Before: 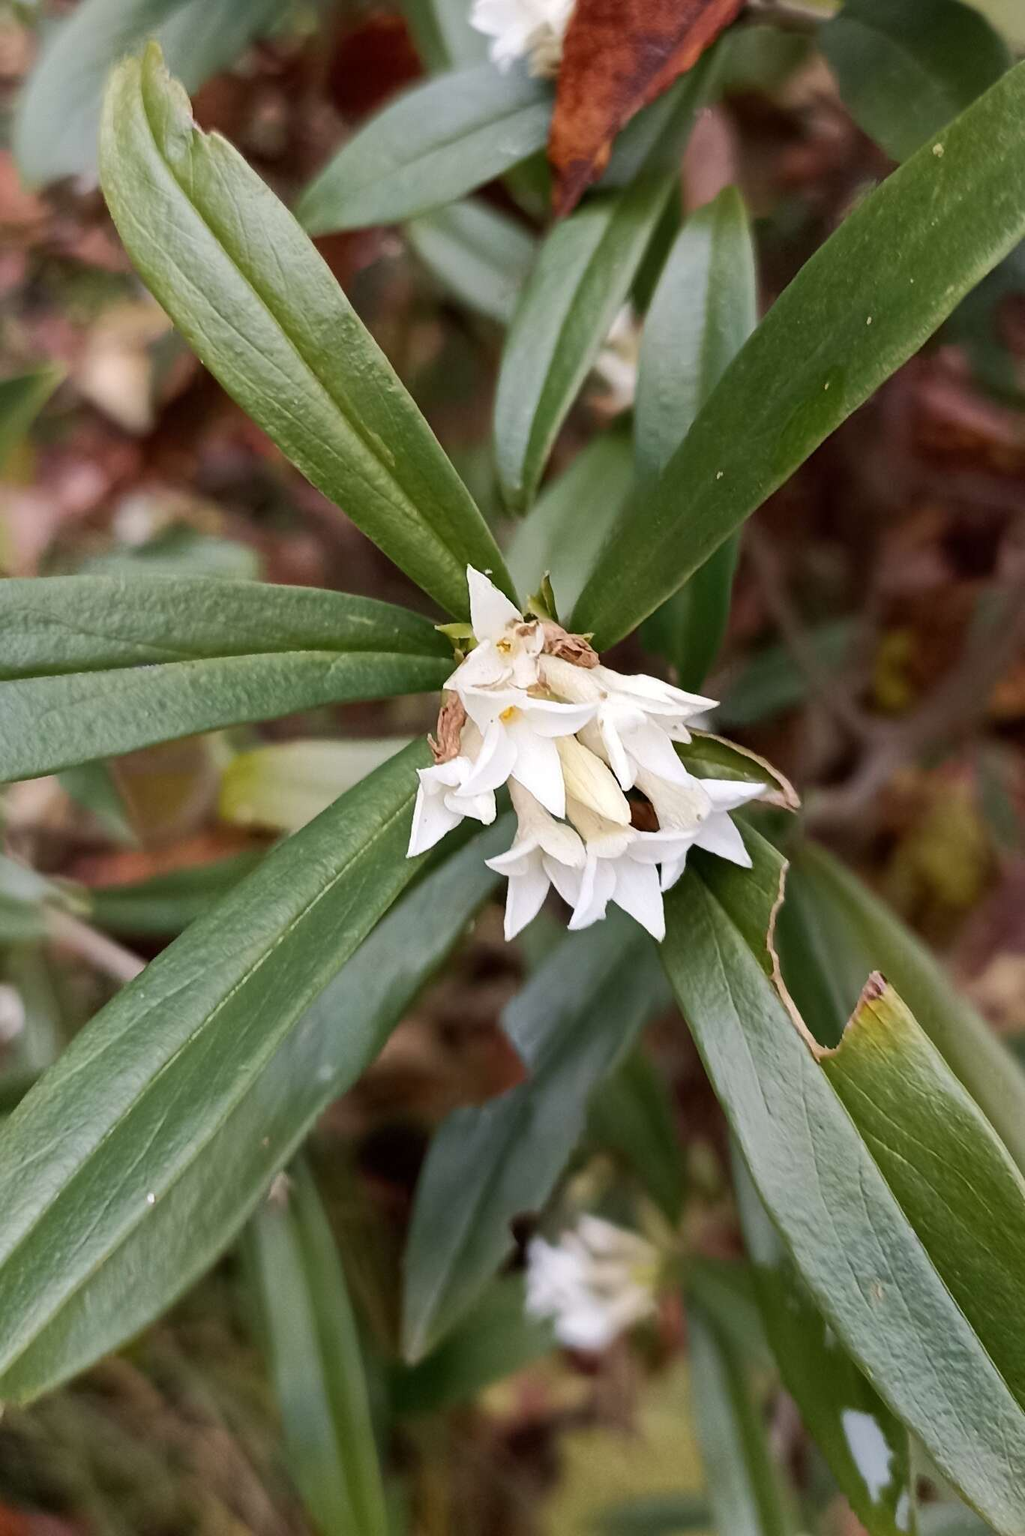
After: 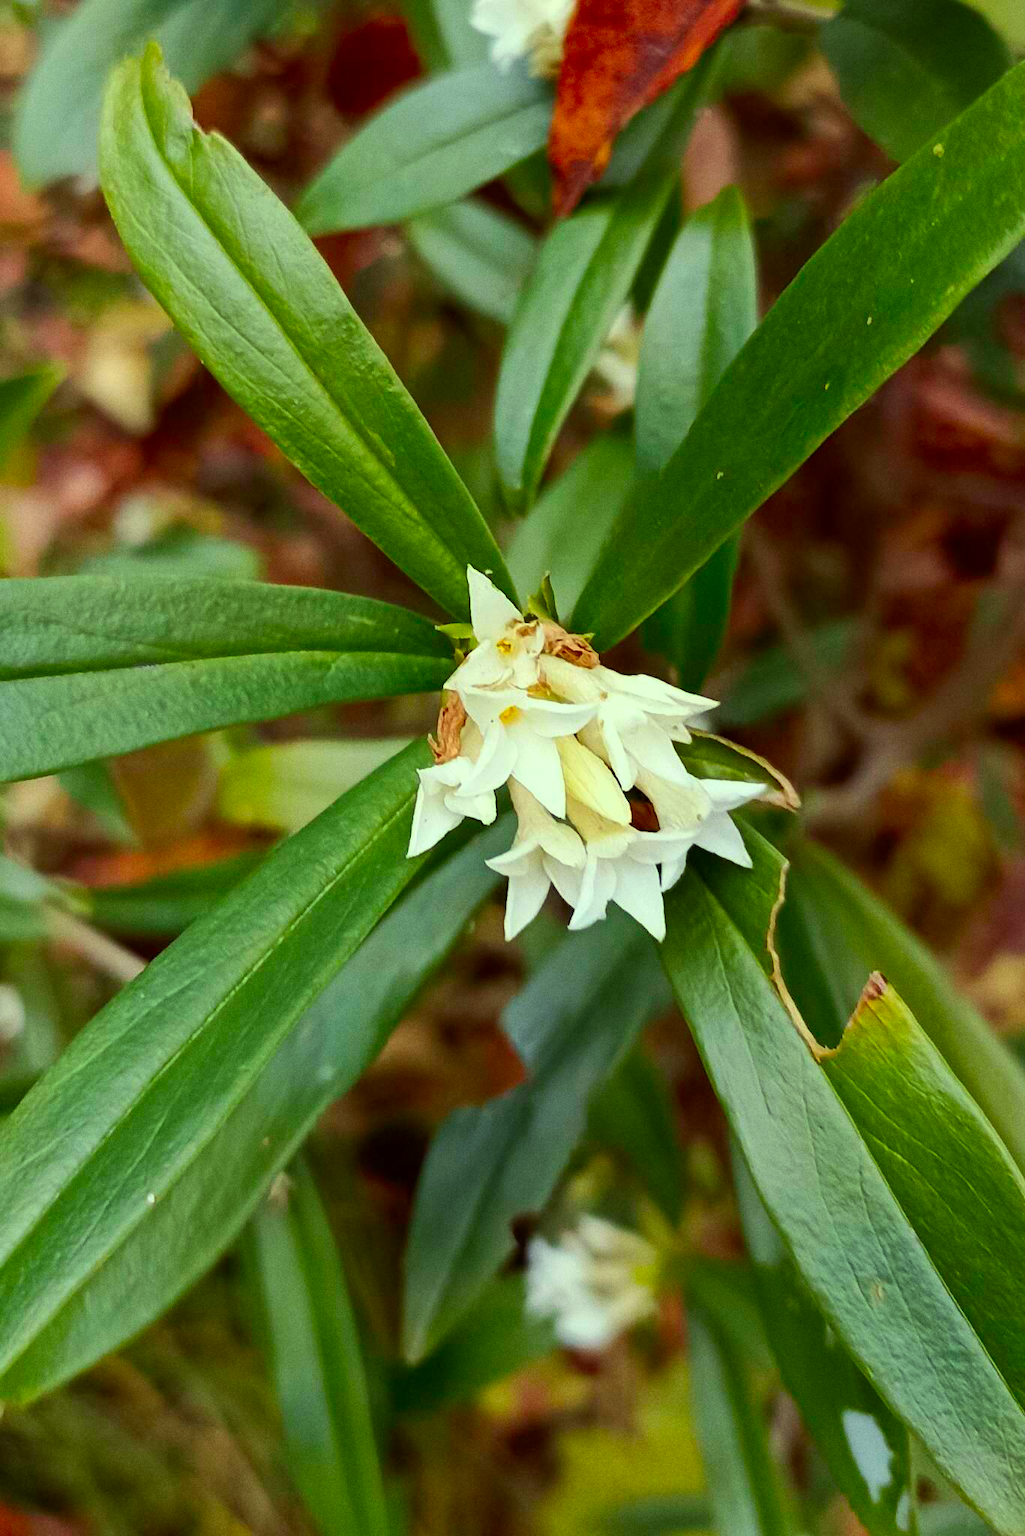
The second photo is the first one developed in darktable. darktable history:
color correction: highlights a* -10.77, highlights b* 9.8, saturation 1.72
grain: coarseness 7.08 ISO, strength 21.67%, mid-tones bias 59.58%
